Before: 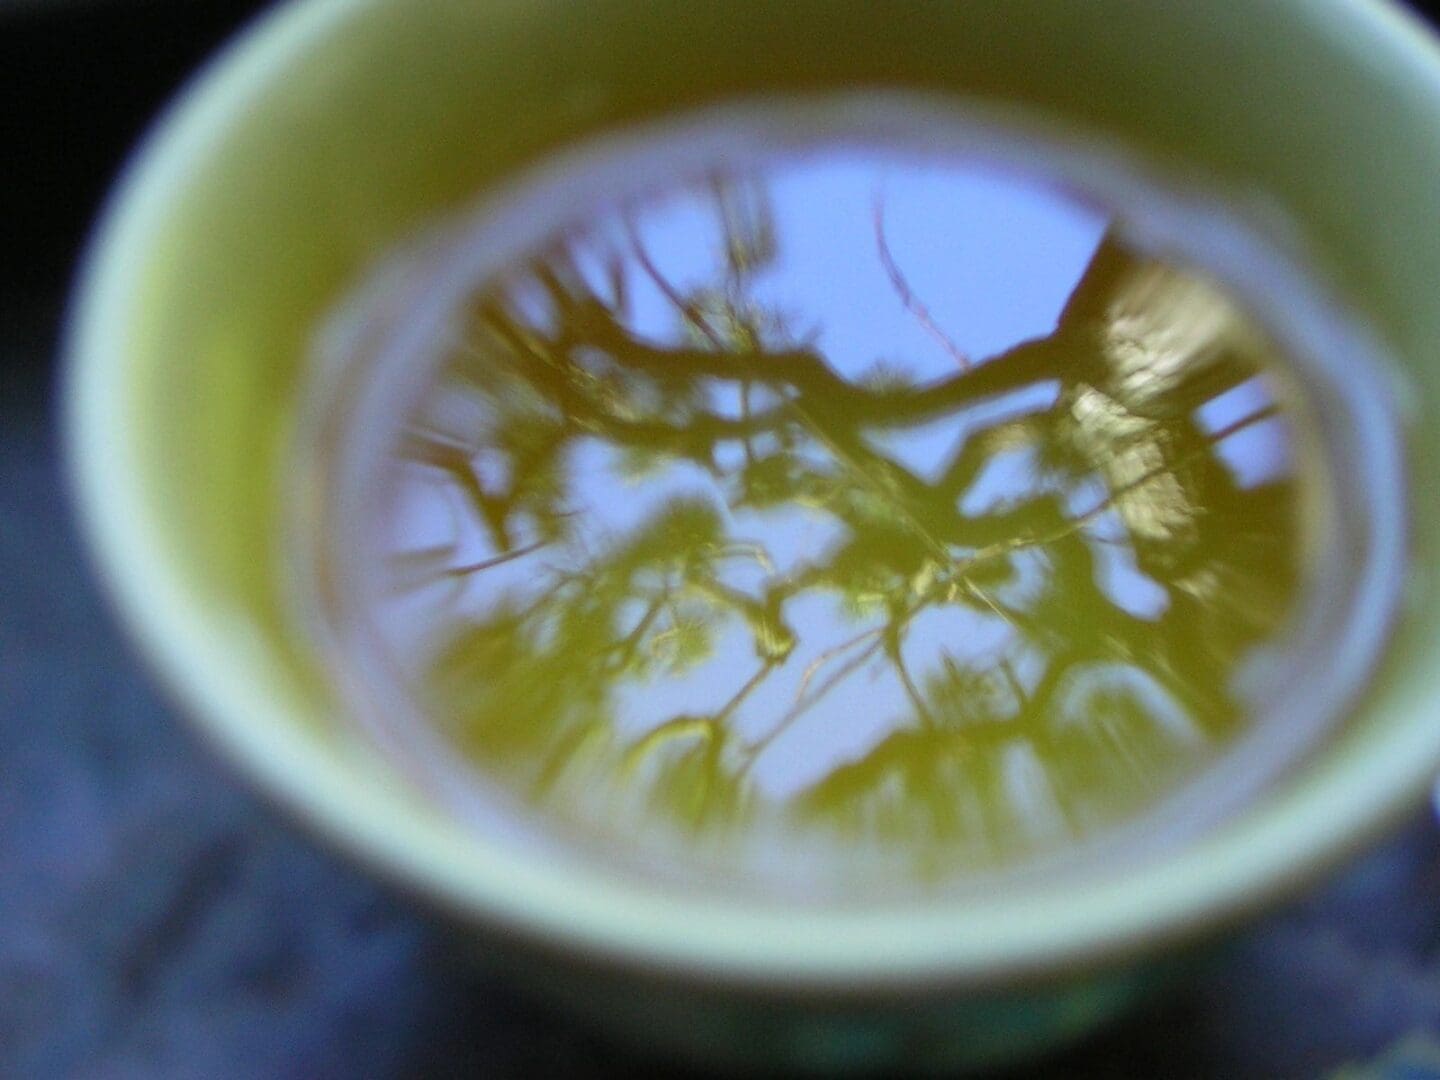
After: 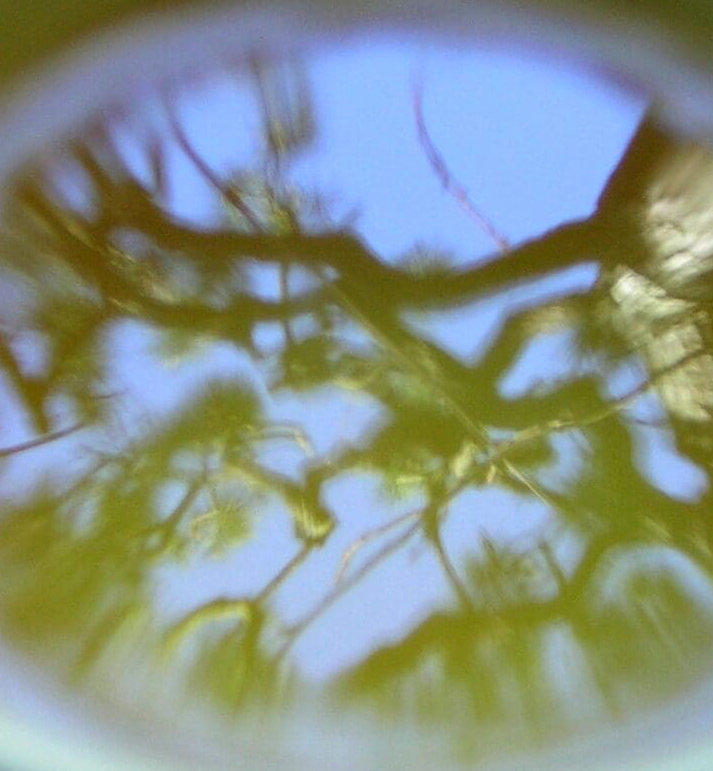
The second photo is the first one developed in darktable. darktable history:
crop: left 32.075%, top 10.976%, right 18.355%, bottom 17.596%
exposure: exposure 0.15 EV, compensate highlight preservation false
rotate and perspective: automatic cropping original format, crop left 0, crop top 0
